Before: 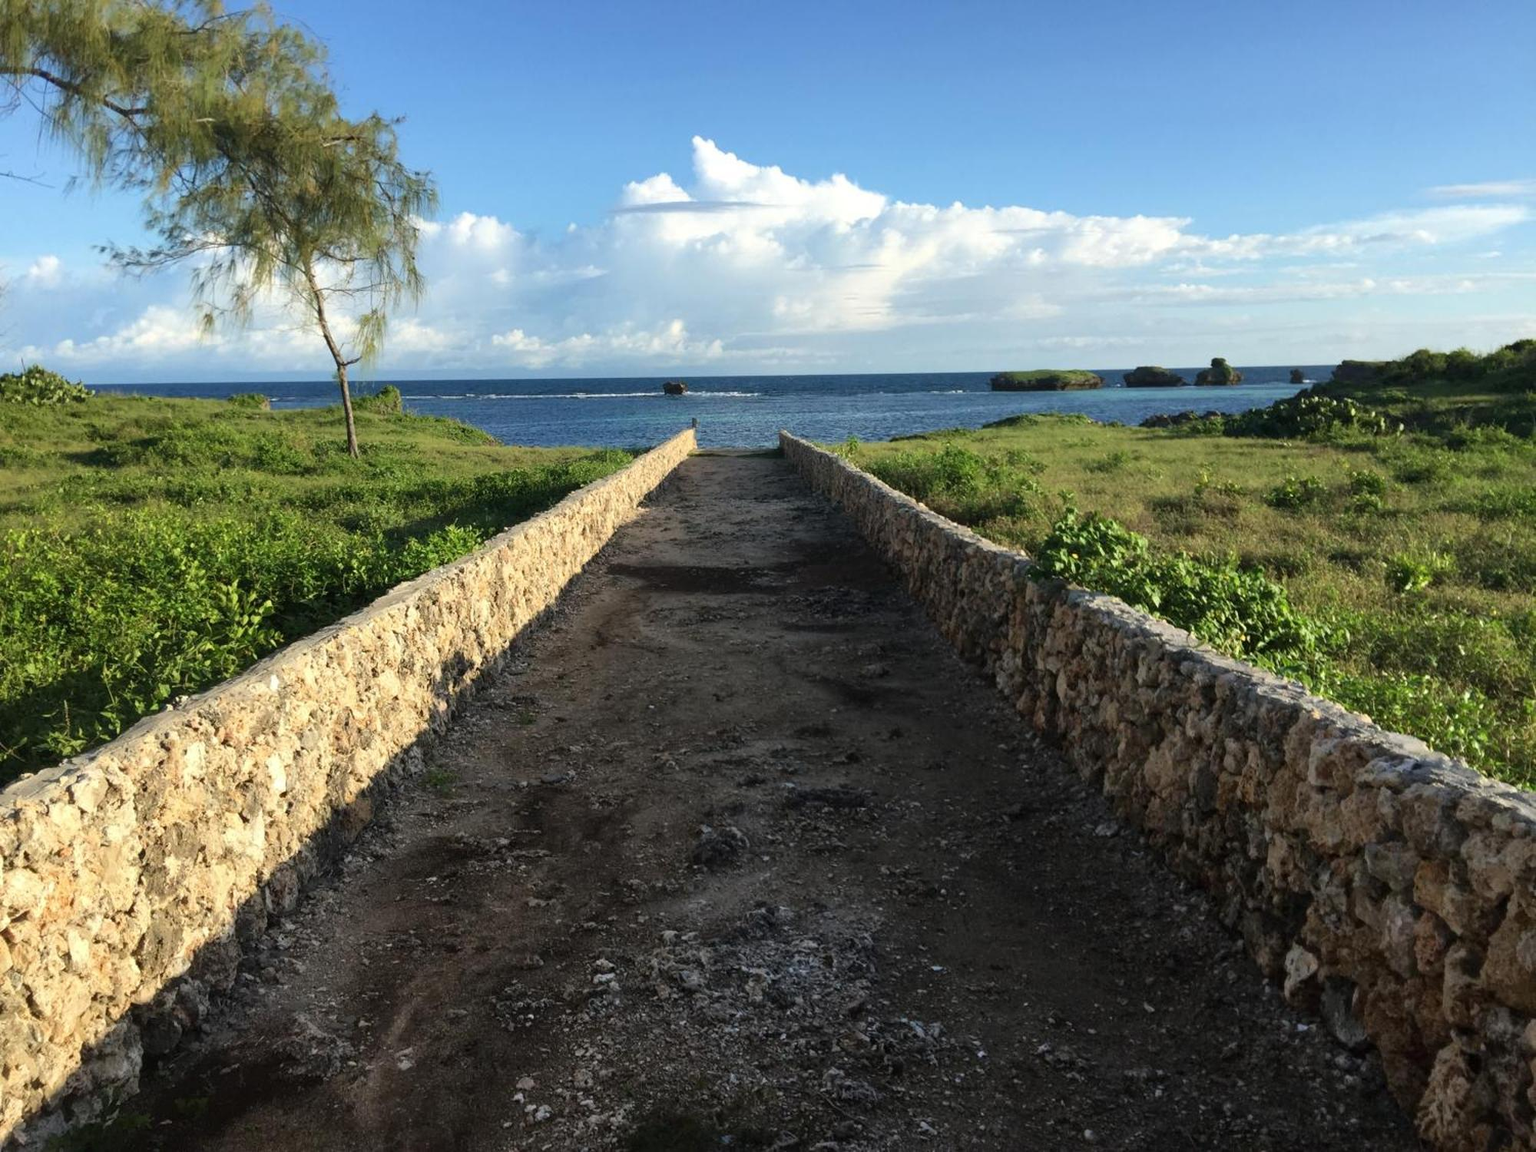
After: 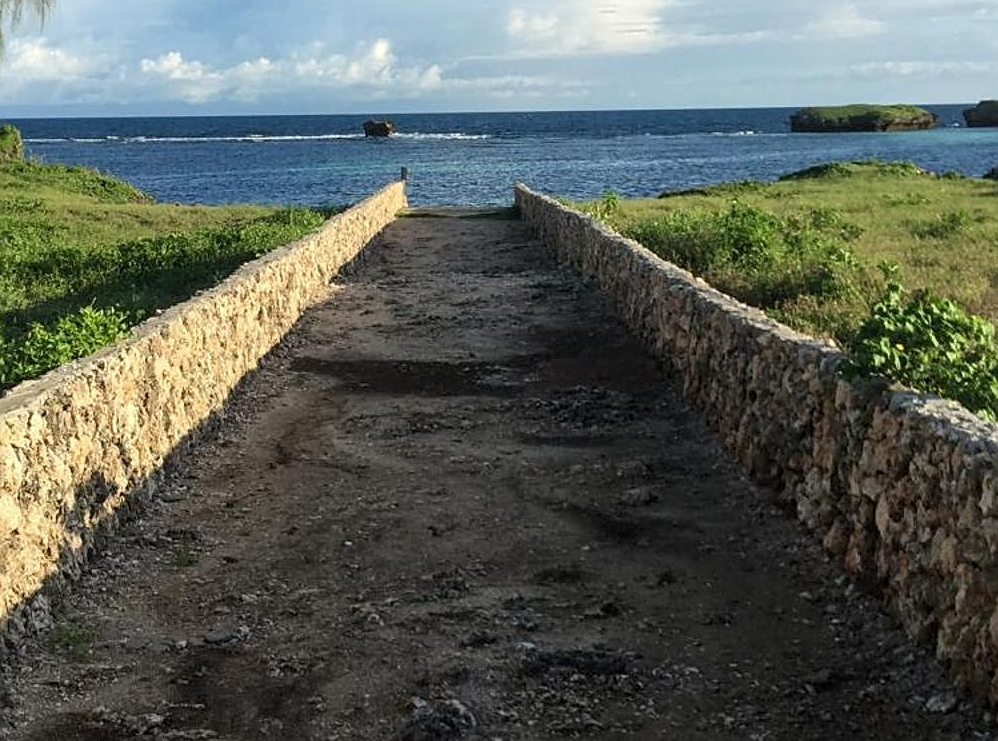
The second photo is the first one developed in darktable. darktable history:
sharpen: on, module defaults
crop: left 25.038%, top 25.143%, right 25.02%, bottom 25.424%
local contrast: detail 118%
